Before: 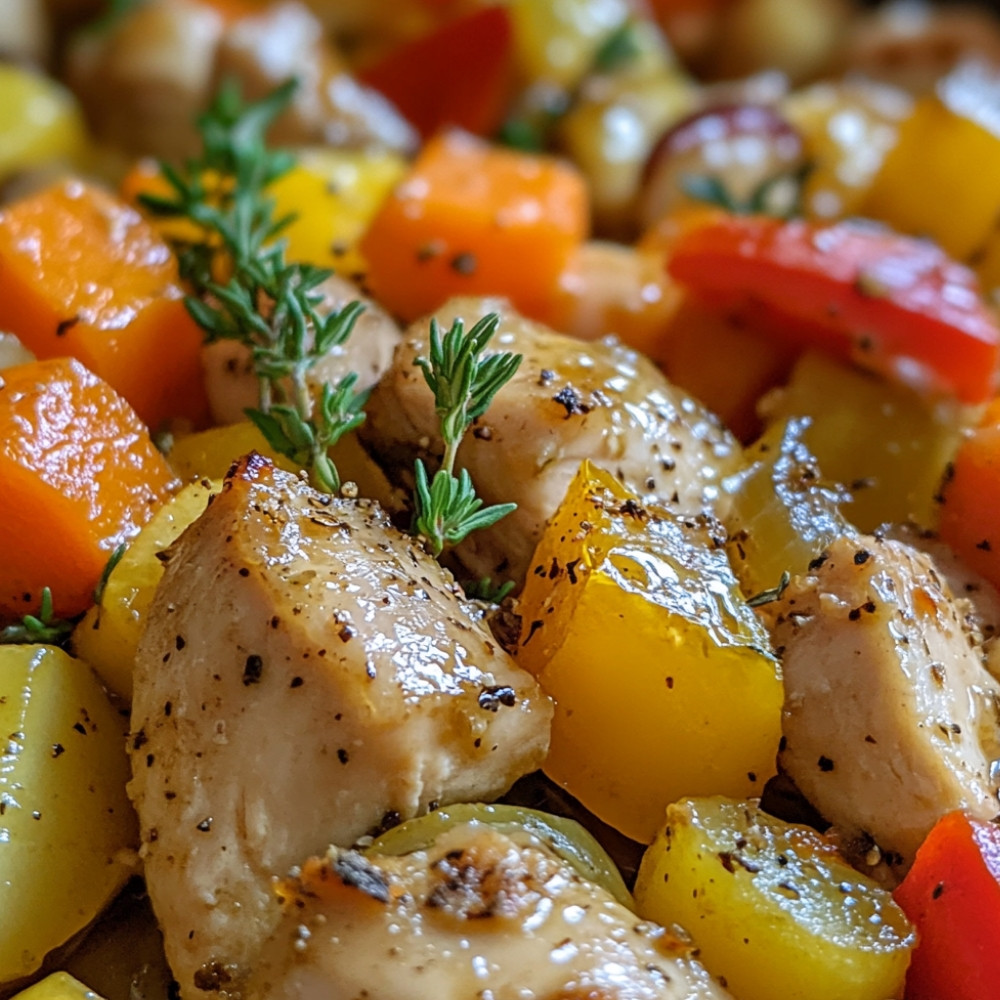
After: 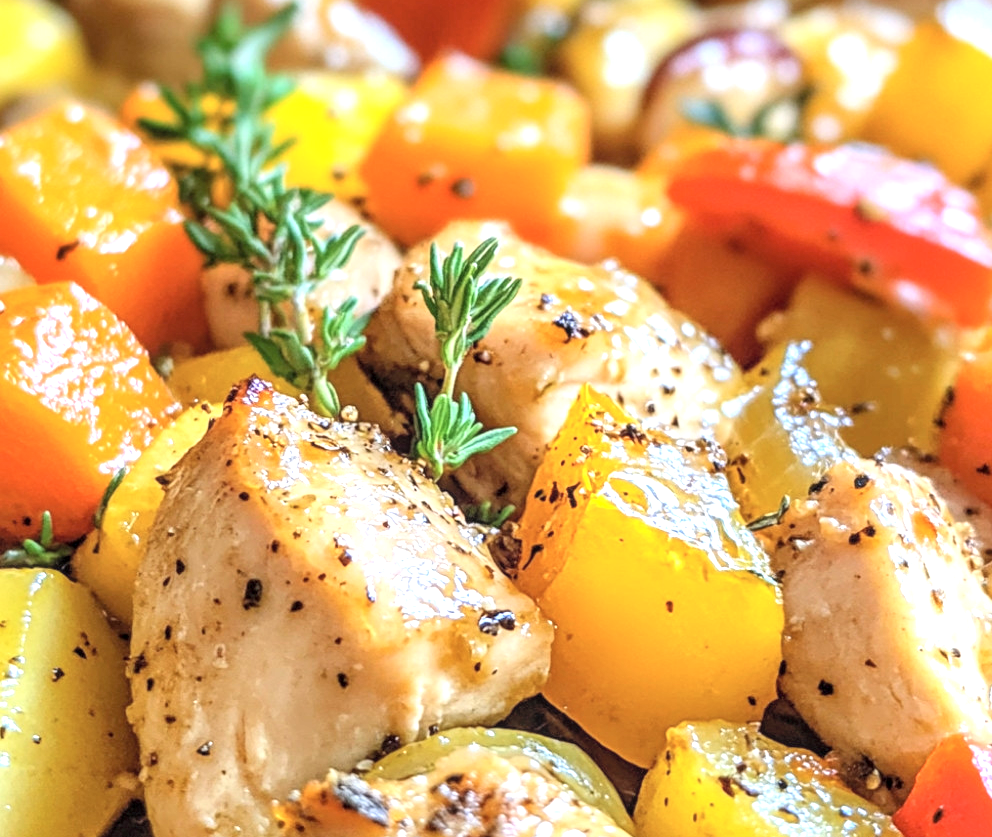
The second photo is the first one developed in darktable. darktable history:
crop: top 7.625%, bottom 8.027%
white balance: emerald 1
local contrast: on, module defaults
exposure: black level correction 0, exposure 1.1 EV, compensate exposure bias true, compensate highlight preservation false
contrast brightness saturation: contrast 0.14, brightness 0.21
